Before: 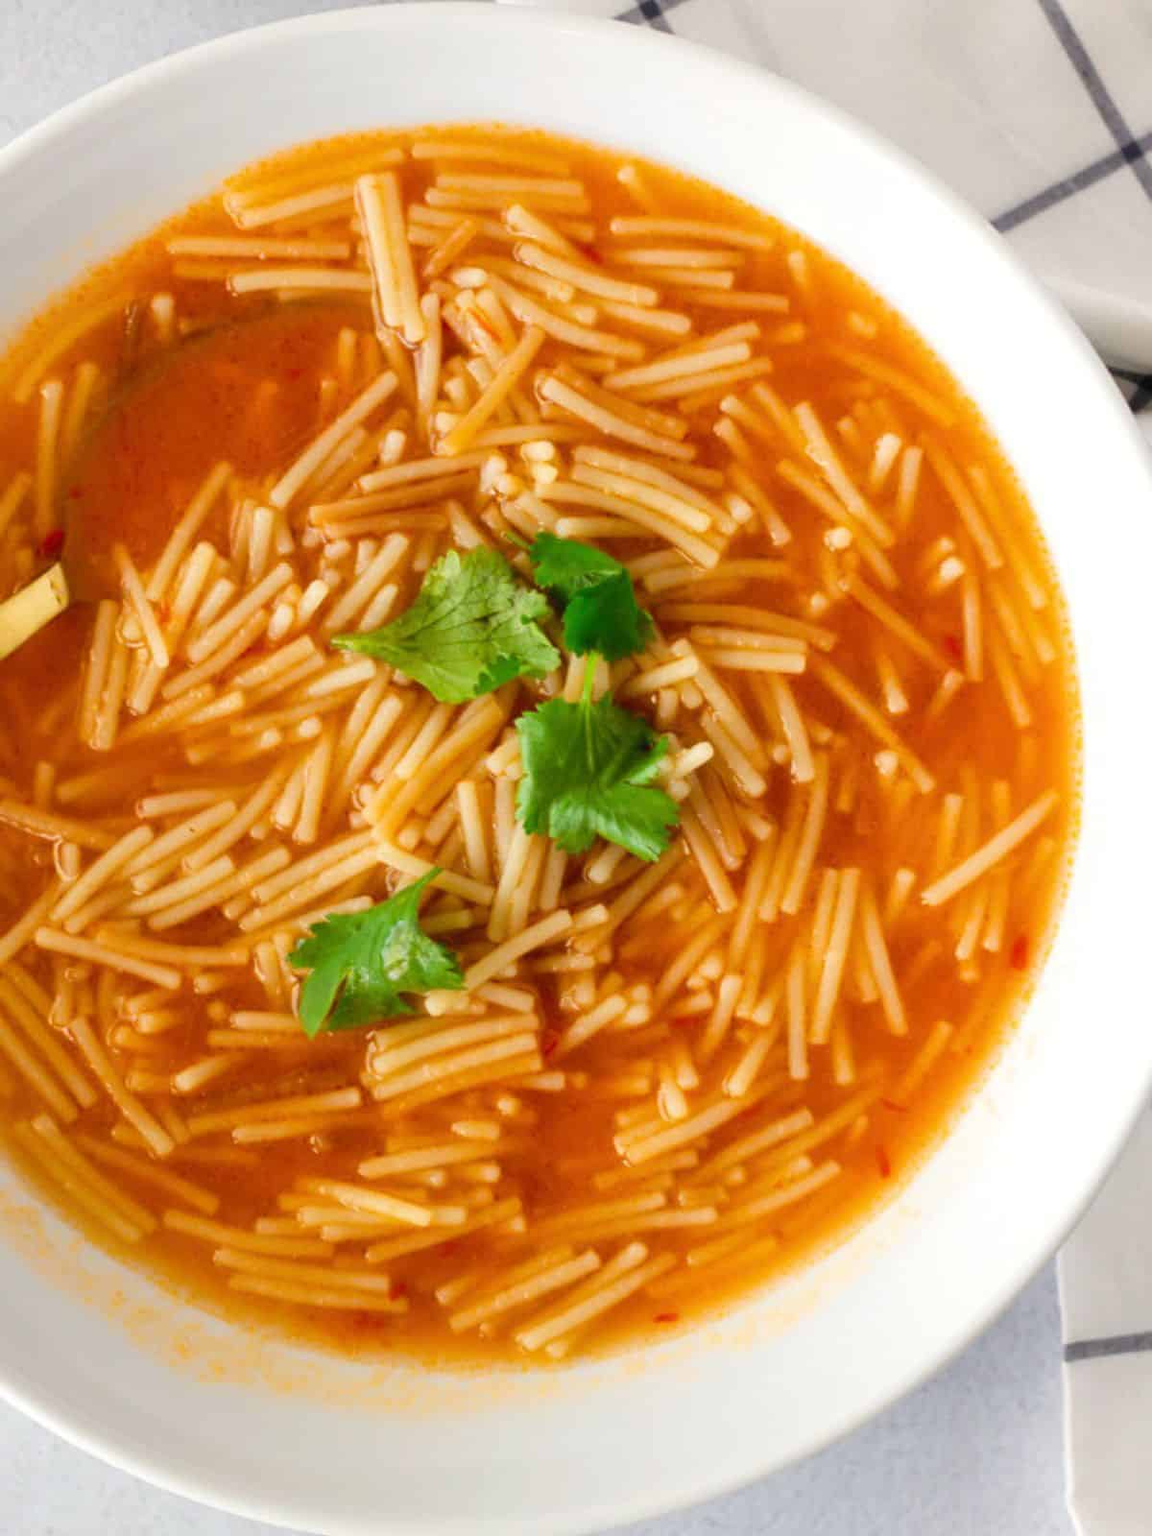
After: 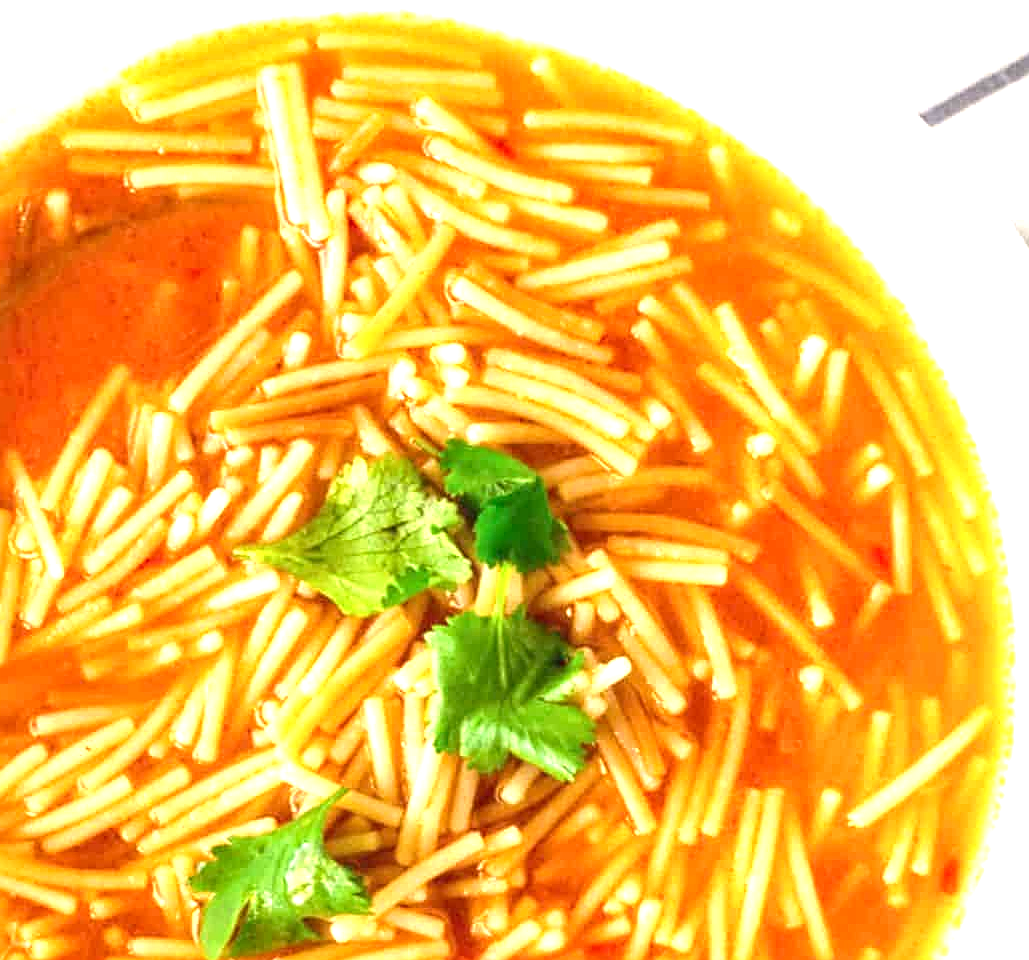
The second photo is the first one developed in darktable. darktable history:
exposure: black level correction 0, exposure 1.199 EV, compensate exposure bias true, compensate highlight preservation false
sharpen: on, module defaults
crop and rotate: left 9.393%, top 7.363%, right 4.842%, bottom 32.631%
local contrast: on, module defaults
